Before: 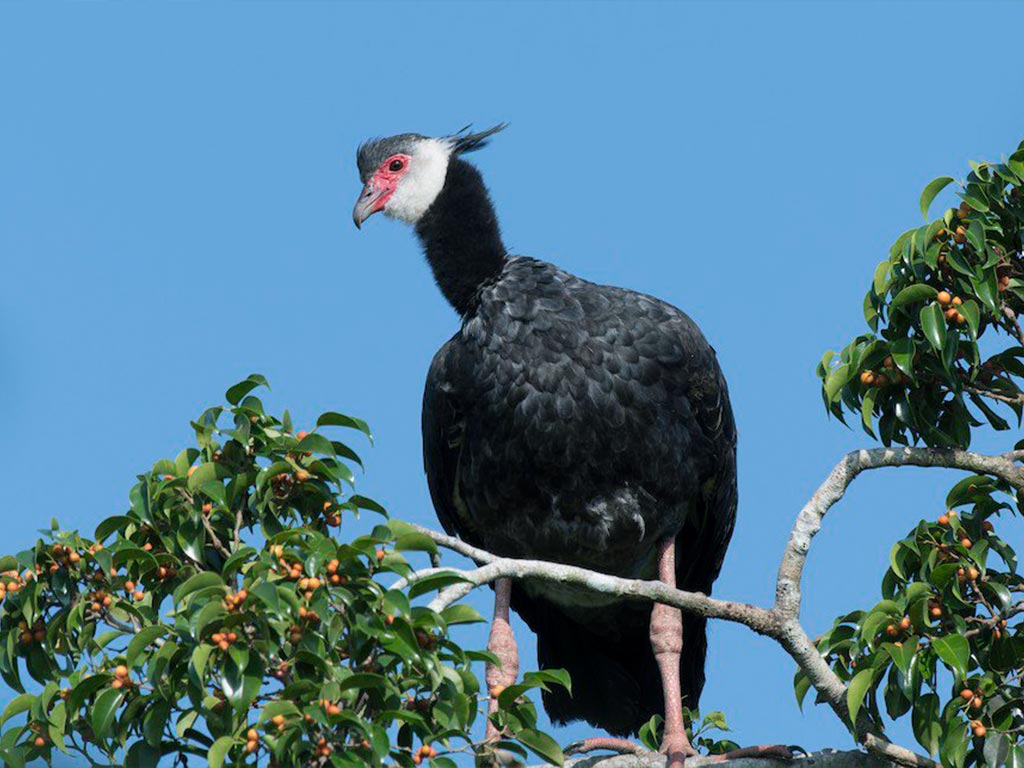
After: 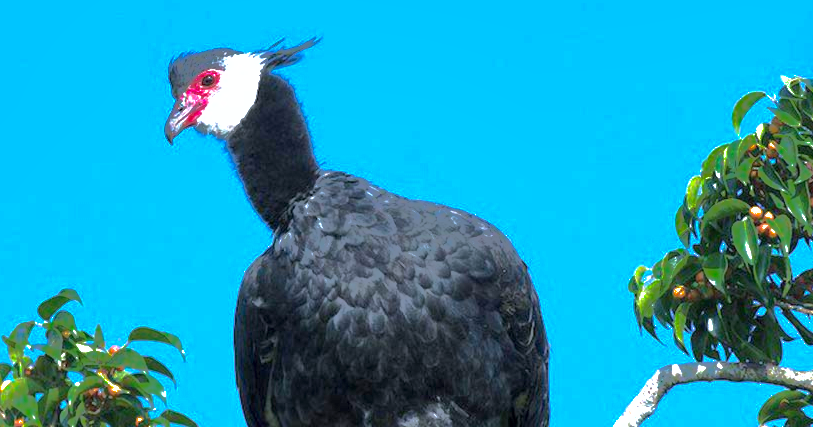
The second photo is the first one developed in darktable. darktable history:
shadows and highlights: shadows 38.43, highlights -74.54
crop: left 18.38%, top 11.092%, right 2.134%, bottom 33.217%
exposure: exposure 1.223 EV, compensate highlight preservation false
color calibration: illuminant as shot in camera, x 0.358, y 0.373, temperature 4628.91 K
